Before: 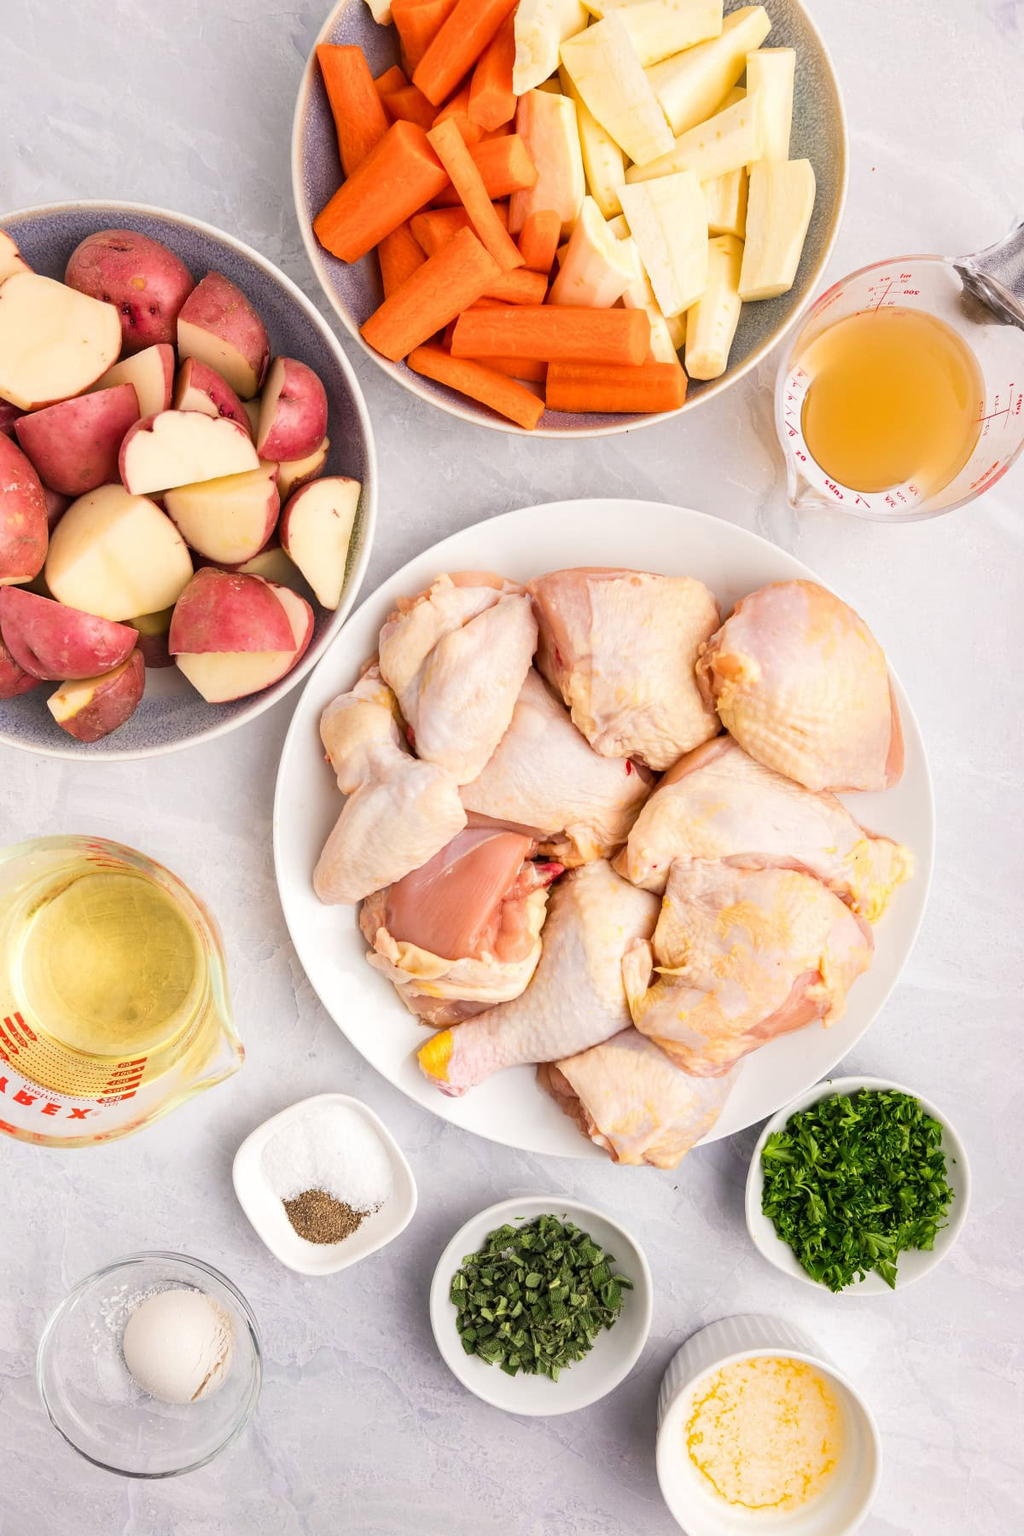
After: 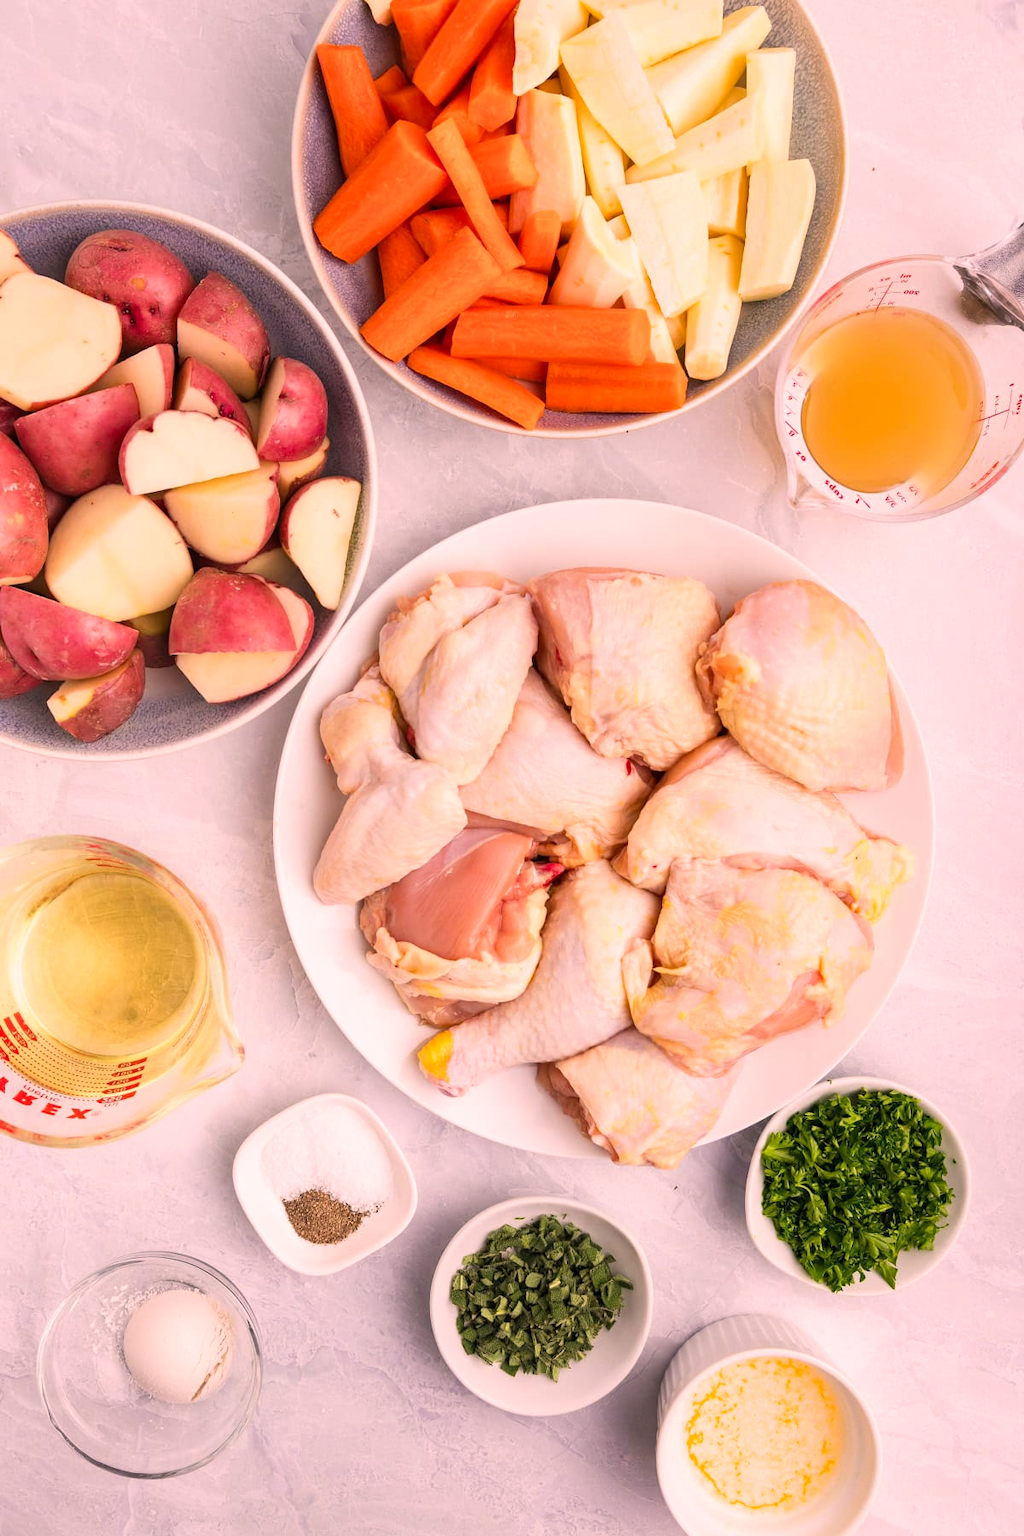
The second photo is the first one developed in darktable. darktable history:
color correction: highlights a* 14.66, highlights b* 4.86
